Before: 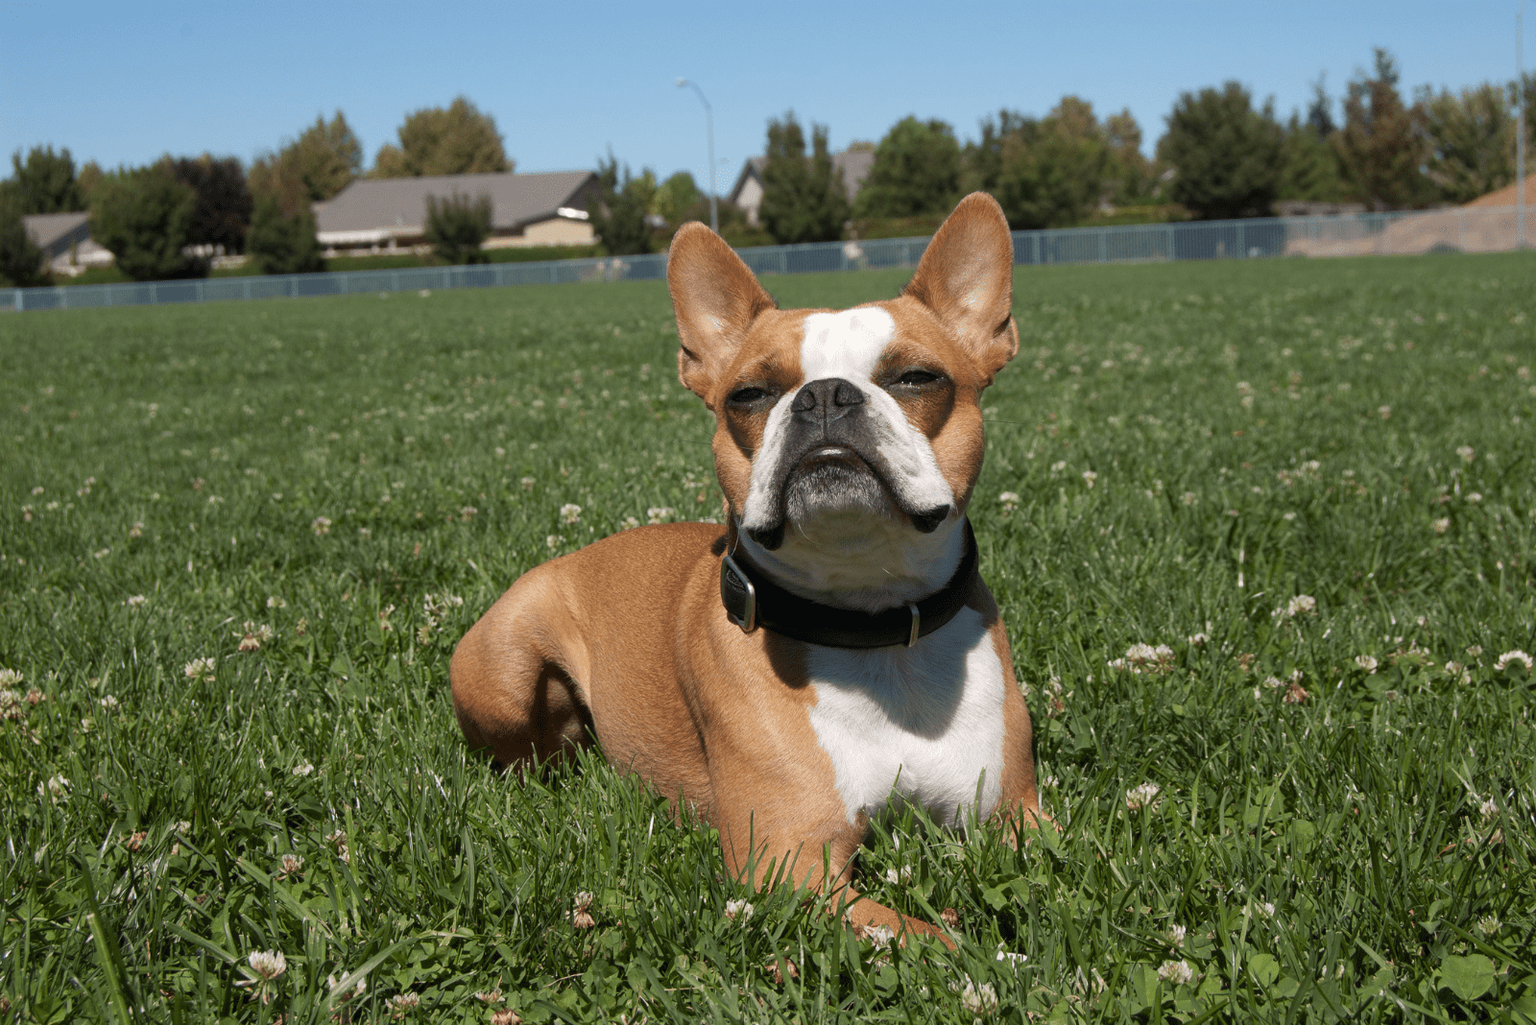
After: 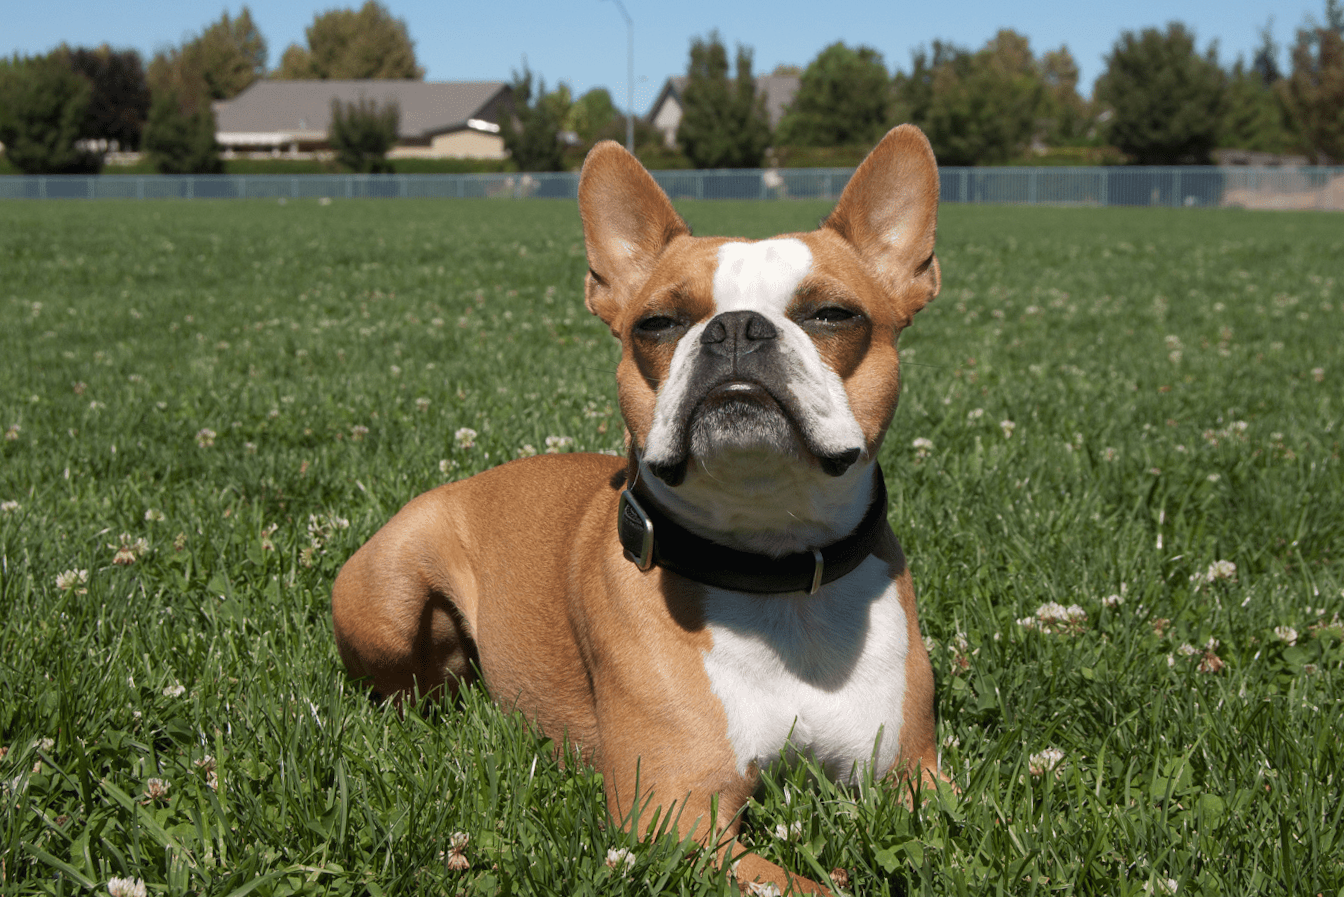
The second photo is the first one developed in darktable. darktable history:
crop and rotate: angle -2.83°, left 5.081%, top 5.16%, right 4.794%, bottom 4.683%
